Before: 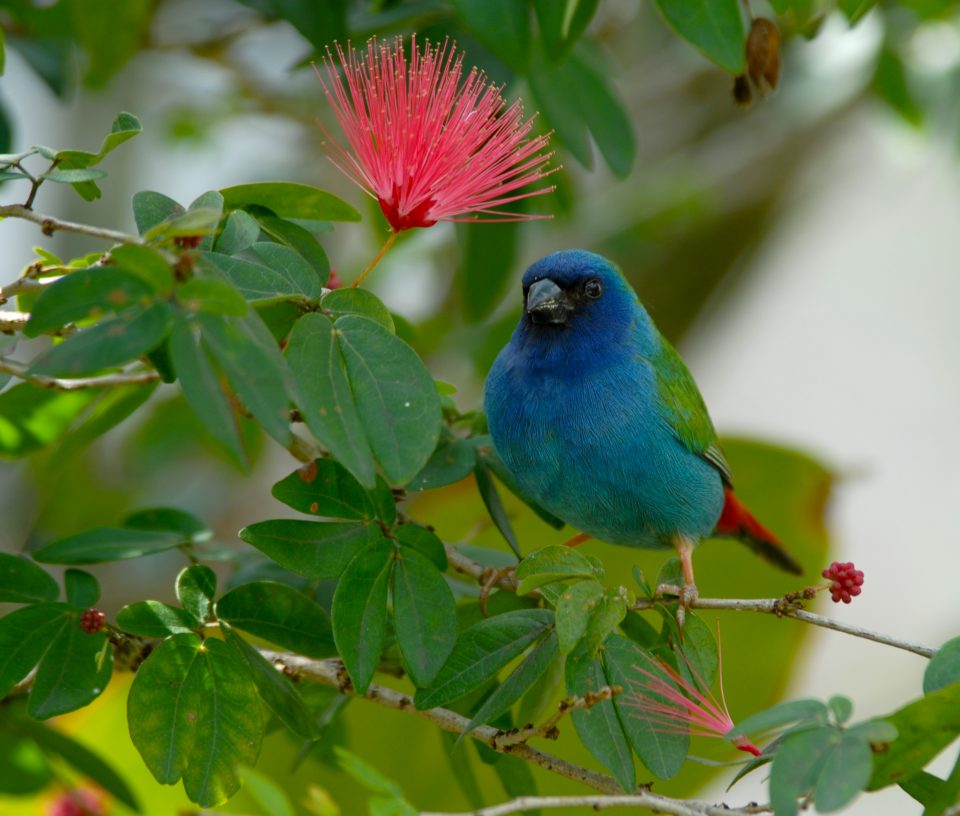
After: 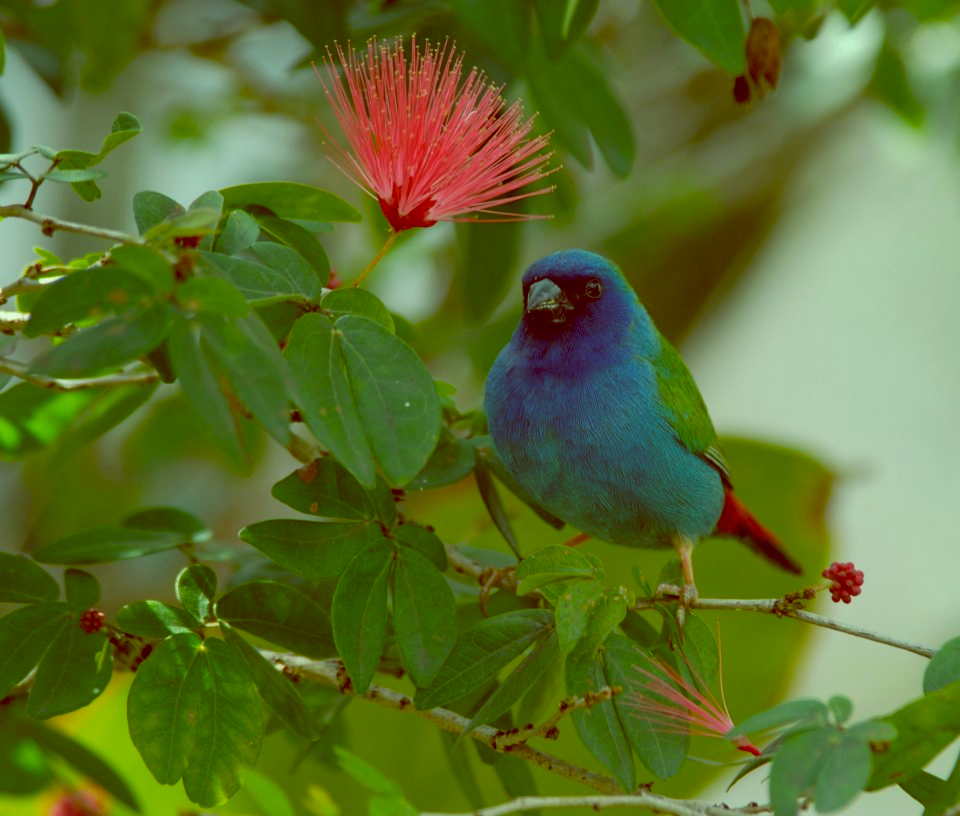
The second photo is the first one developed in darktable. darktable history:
color balance: lift [1, 1.015, 0.987, 0.985], gamma [1, 0.959, 1.042, 0.958], gain [0.927, 0.938, 1.072, 0.928], contrast 1.5%
shadows and highlights: shadows 30
